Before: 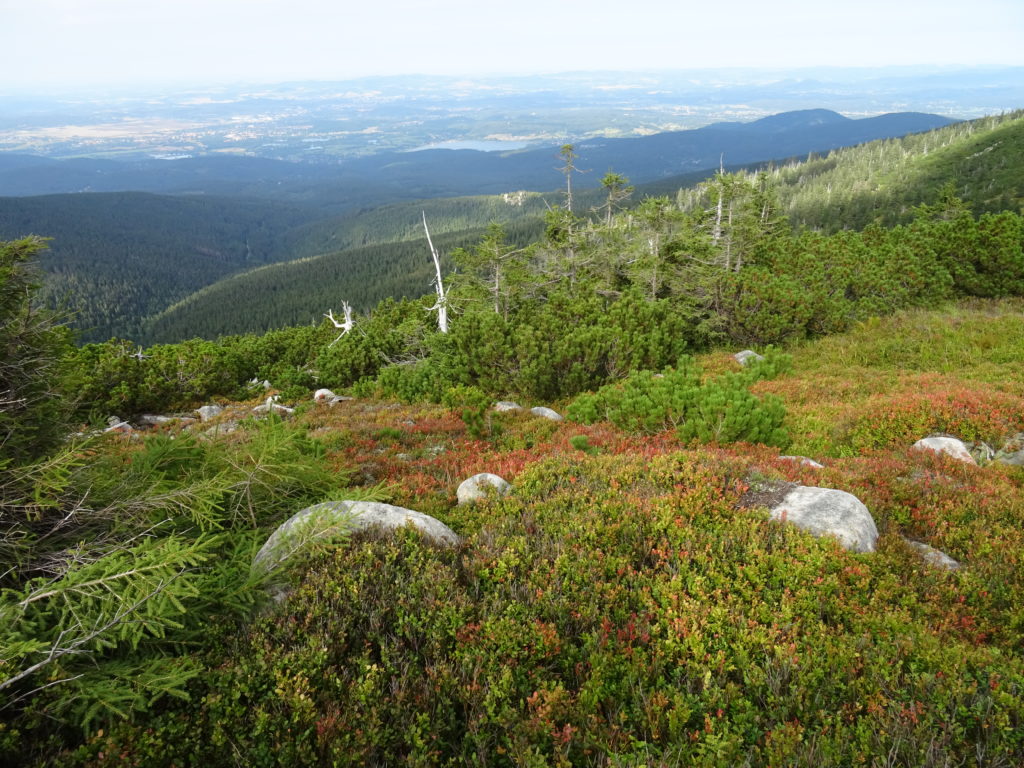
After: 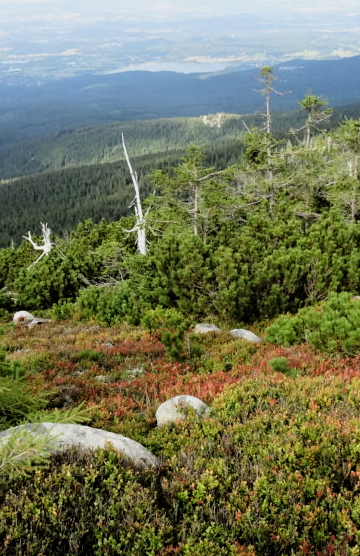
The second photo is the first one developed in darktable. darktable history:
crop and rotate: left 29.476%, top 10.214%, right 35.32%, bottom 17.333%
filmic rgb: black relative exposure -5 EV, white relative exposure 3.5 EV, hardness 3.19, contrast 1.4, highlights saturation mix -50%
